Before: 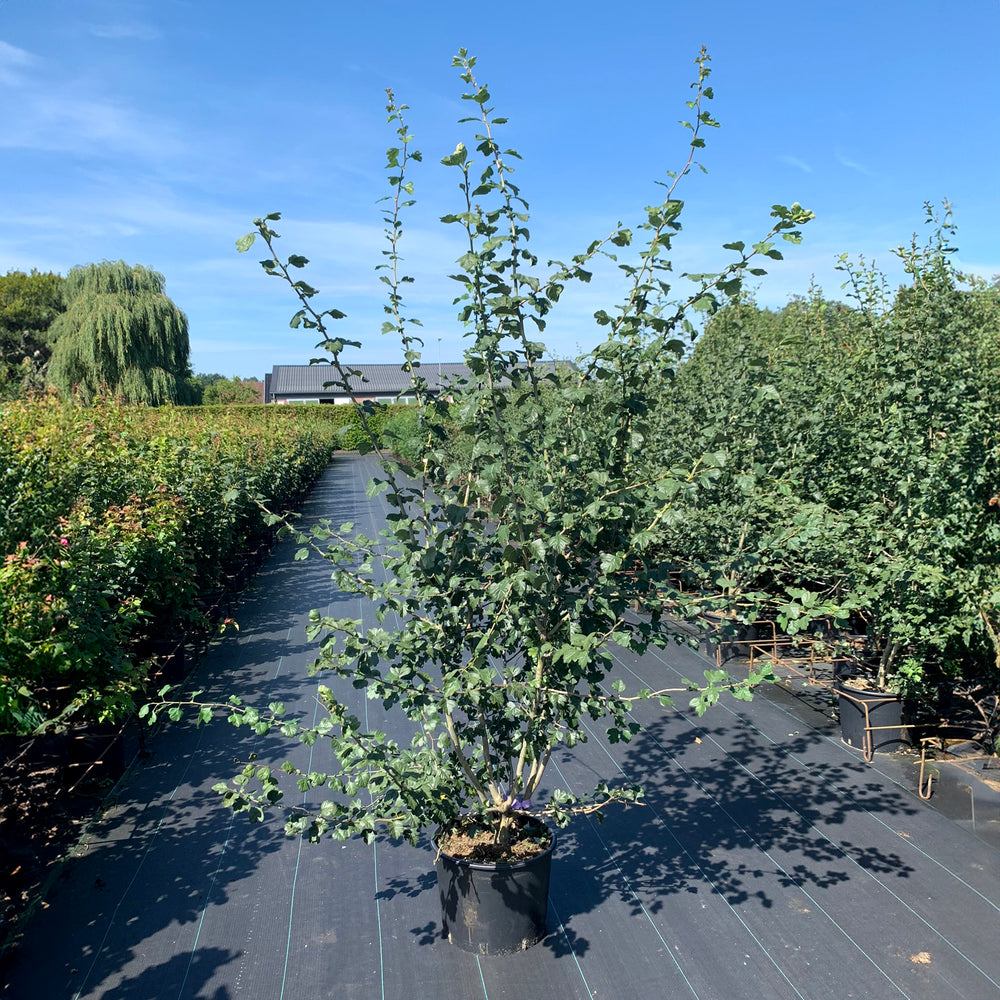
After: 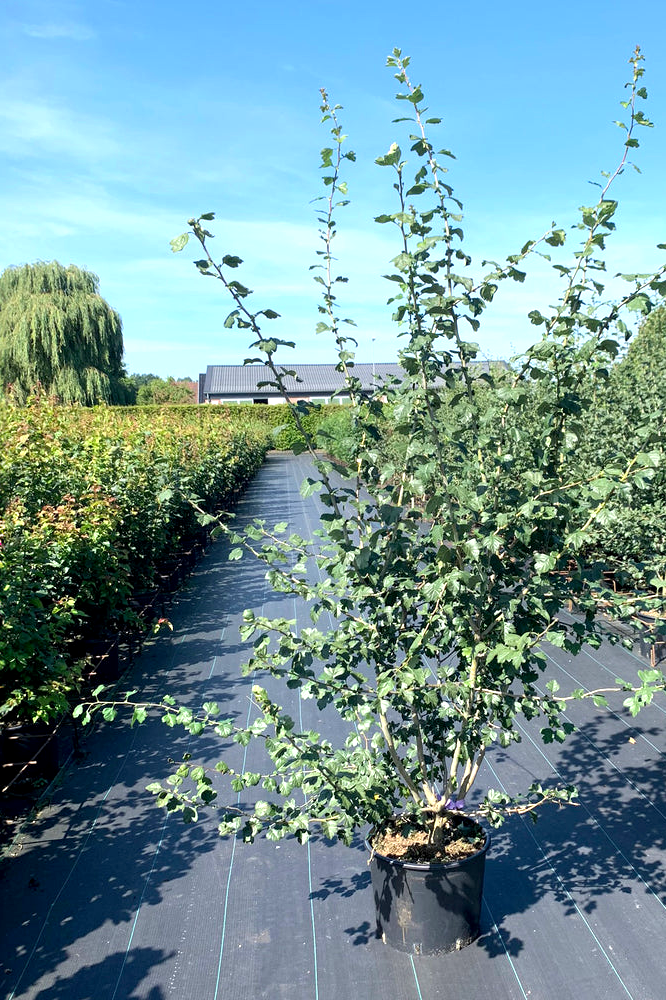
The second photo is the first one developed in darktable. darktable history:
crop and rotate: left 6.617%, right 26.717%
exposure: black level correction 0.001, exposure 0.675 EV, compensate highlight preservation false
